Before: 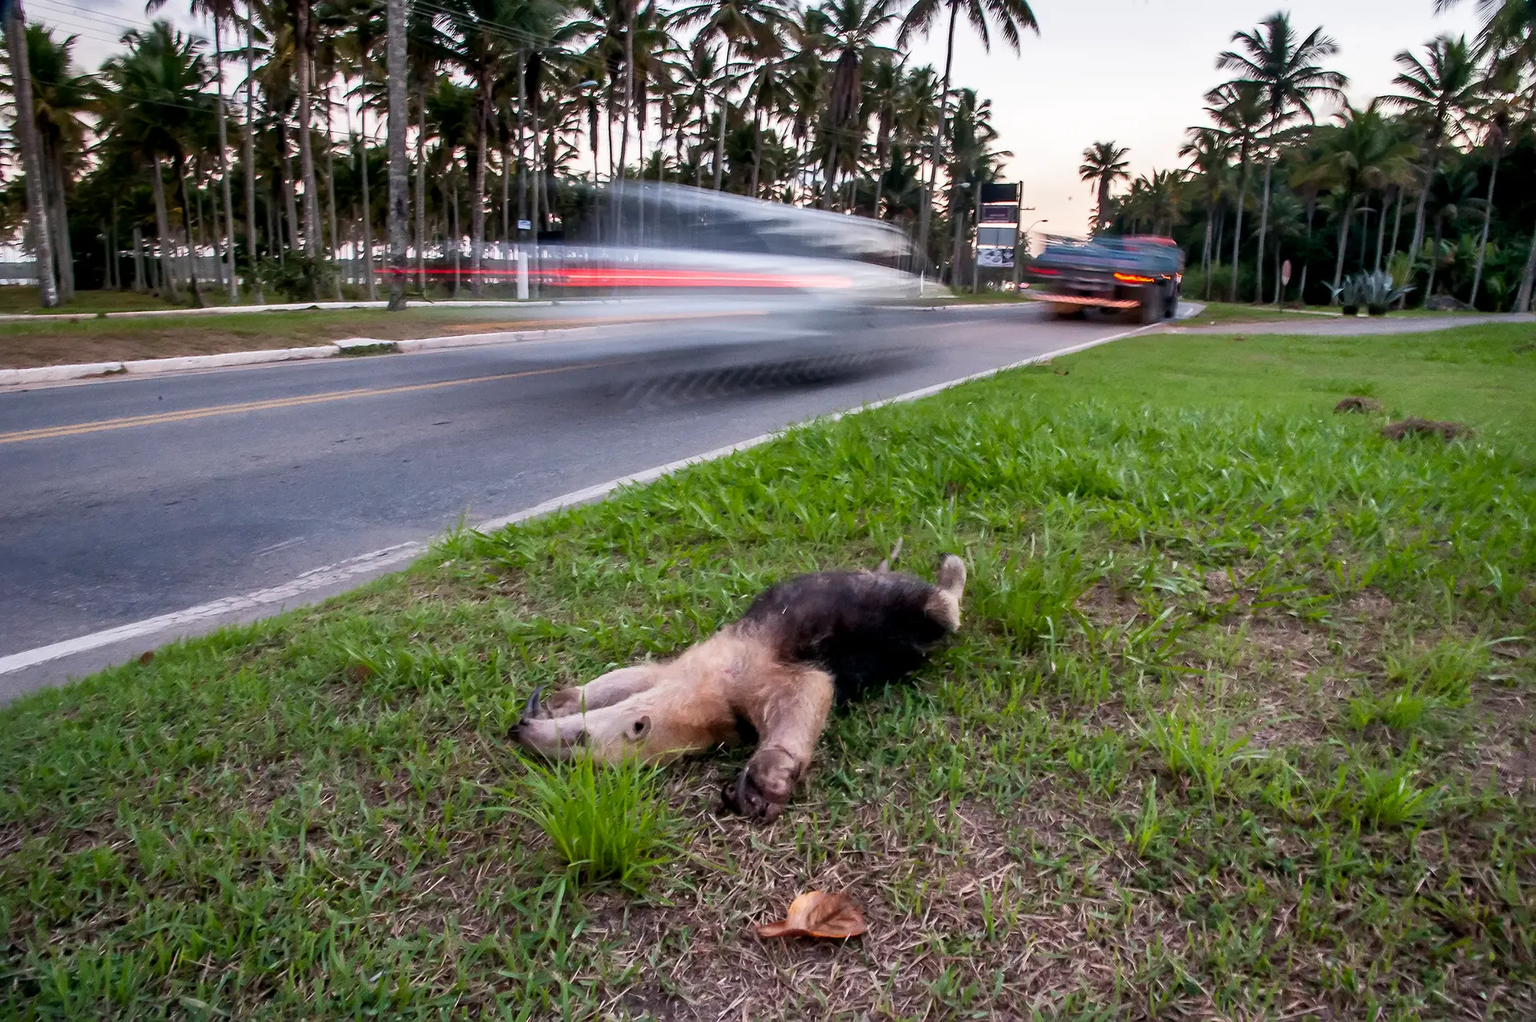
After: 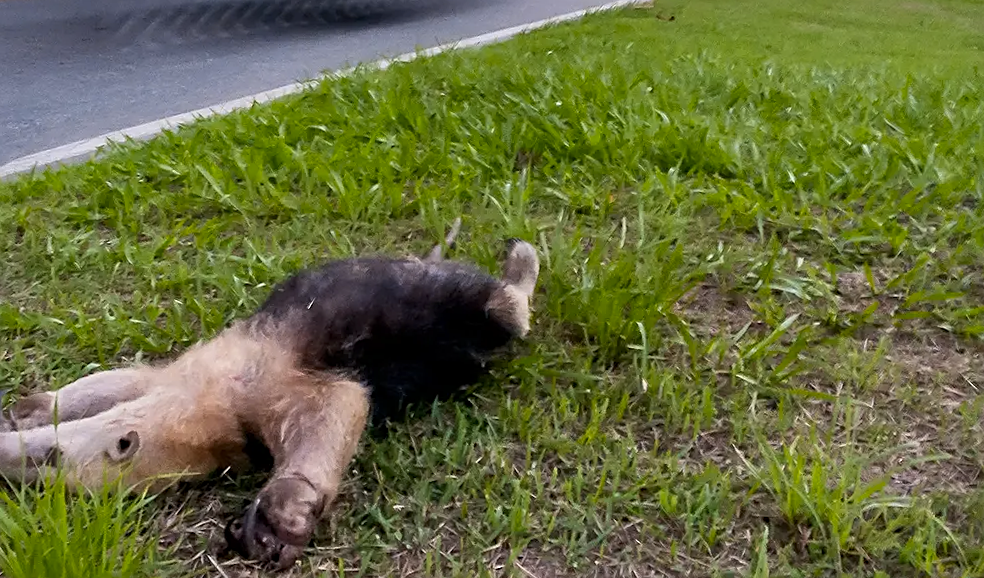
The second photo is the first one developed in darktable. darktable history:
crop: left 35.03%, top 36.625%, right 14.663%, bottom 20.057%
sharpen: on, module defaults
rotate and perspective: rotation 1.72°, automatic cropping off
color contrast: green-magenta contrast 0.8, blue-yellow contrast 1.1, unbound 0
